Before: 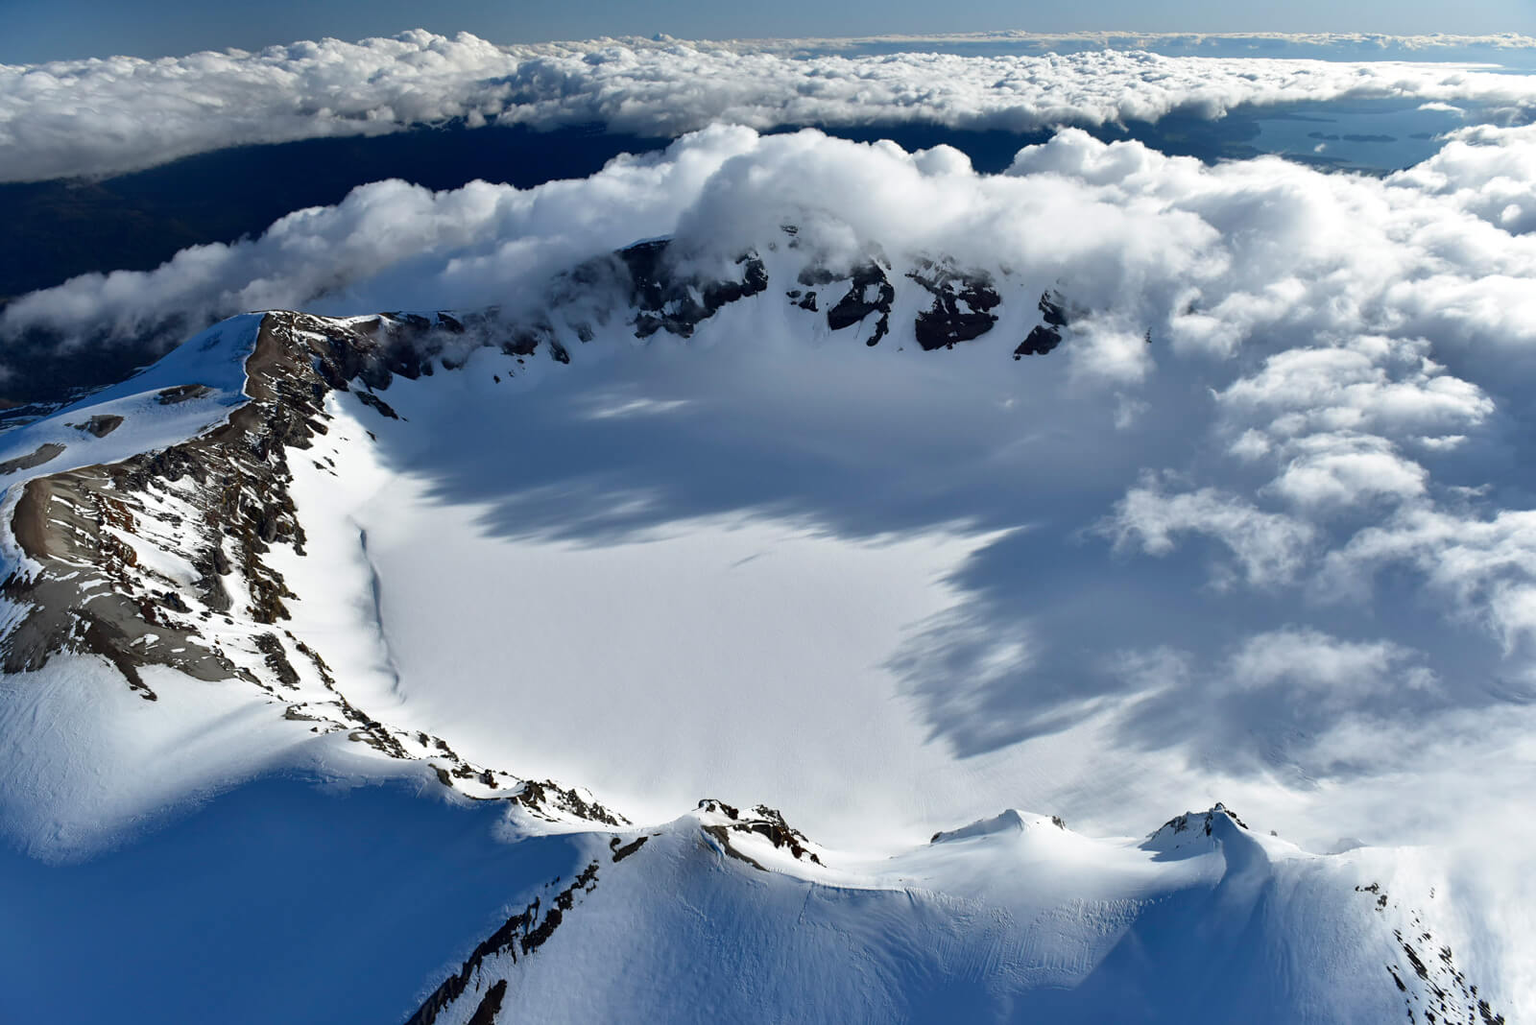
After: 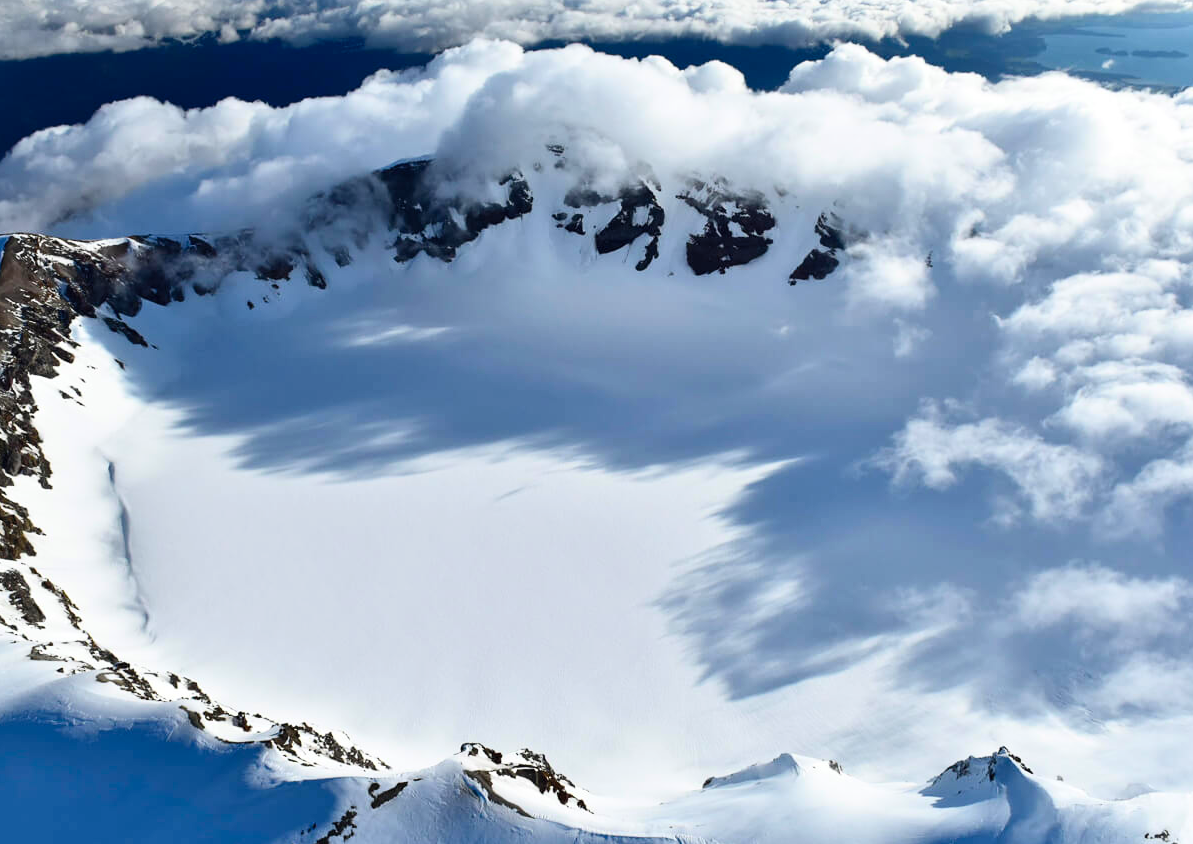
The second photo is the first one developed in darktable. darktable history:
crop: left 16.694%, top 8.466%, right 8.713%, bottom 12.419%
contrast brightness saturation: contrast 0.199, brightness 0.167, saturation 0.229
